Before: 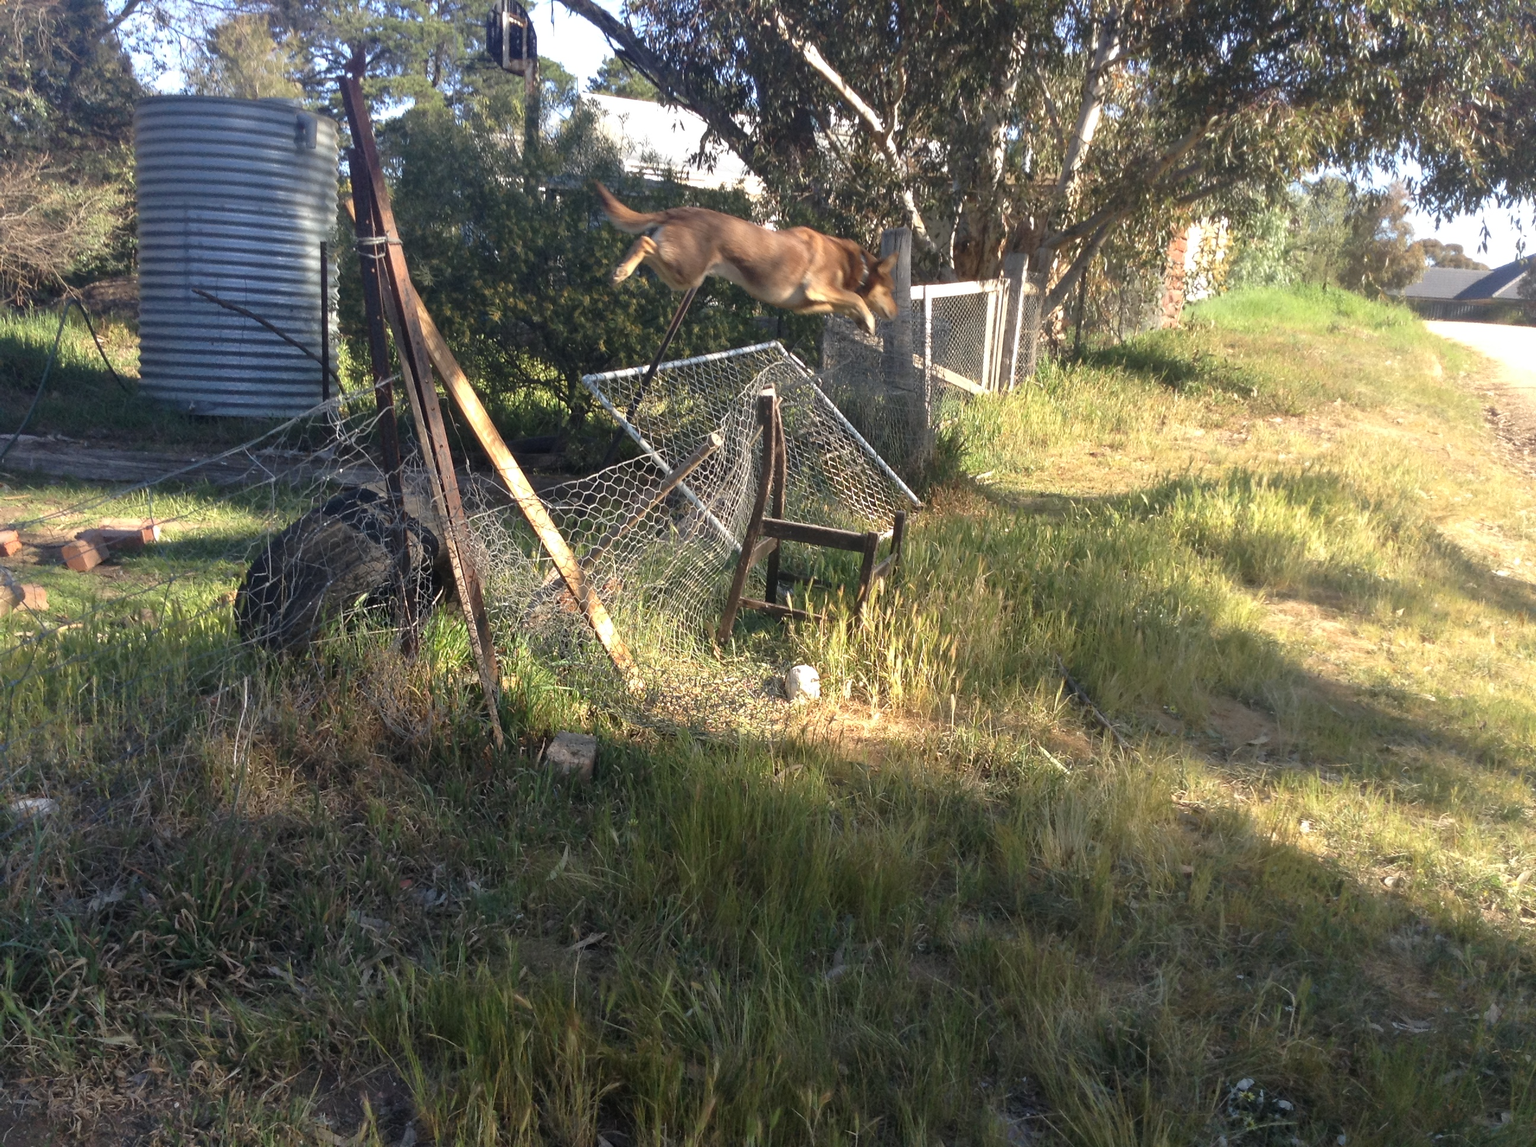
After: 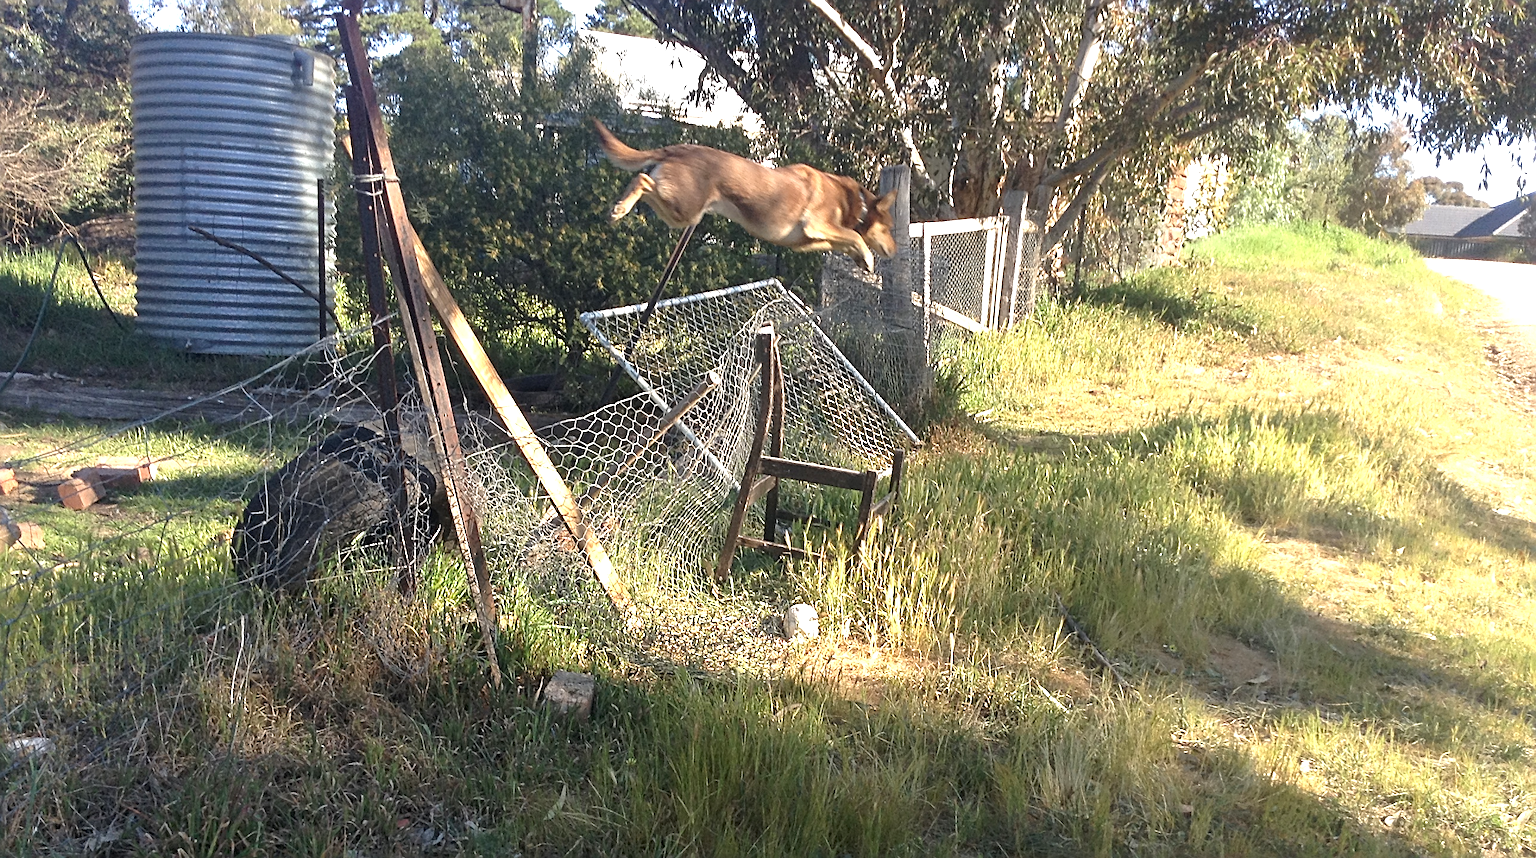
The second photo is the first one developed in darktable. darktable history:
exposure: black level correction 0.001, exposure 0.5 EV, compensate highlight preservation false
crop: left 0.296%, top 5.531%, bottom 19.857%
sharpen: radius 3.004, amount 0.76
